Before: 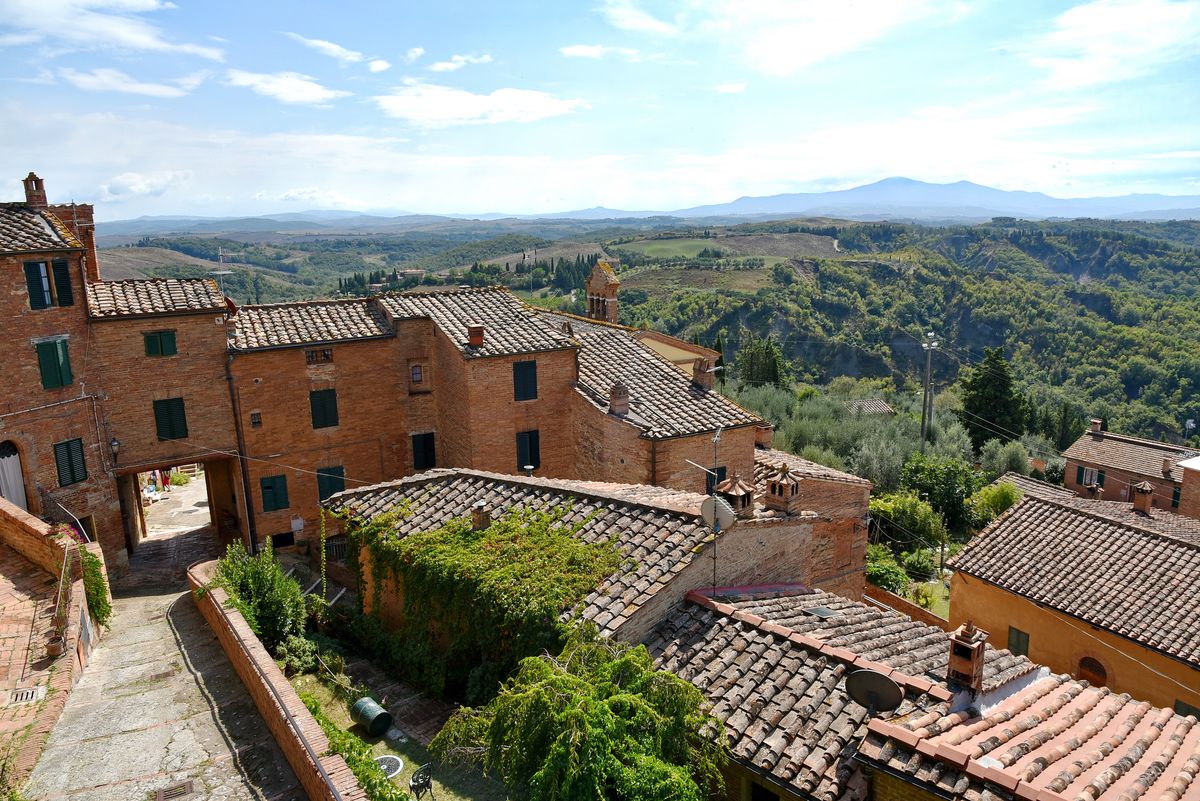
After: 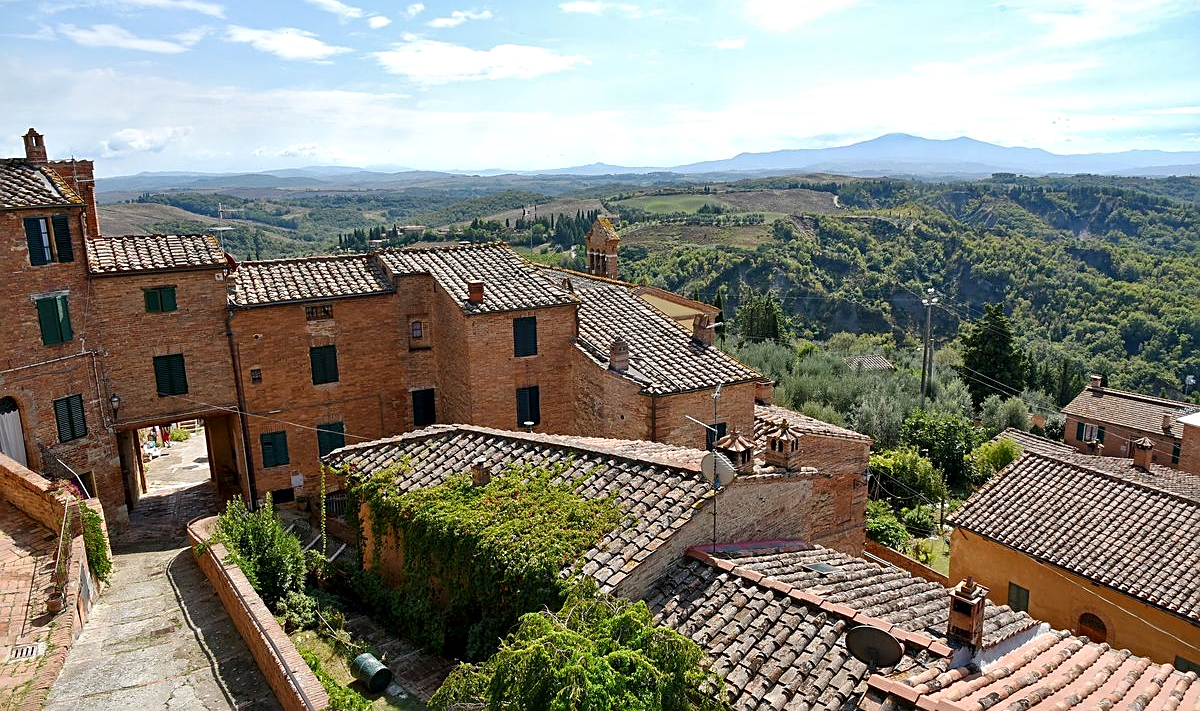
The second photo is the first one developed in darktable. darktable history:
crop and rotate: top 5.609%, bottom 5.609%
local contrast: mode bilateral grid, contrast 20, coarseness 50, detail 120%, midtone range 0.2
sharpen: on, module defaults
